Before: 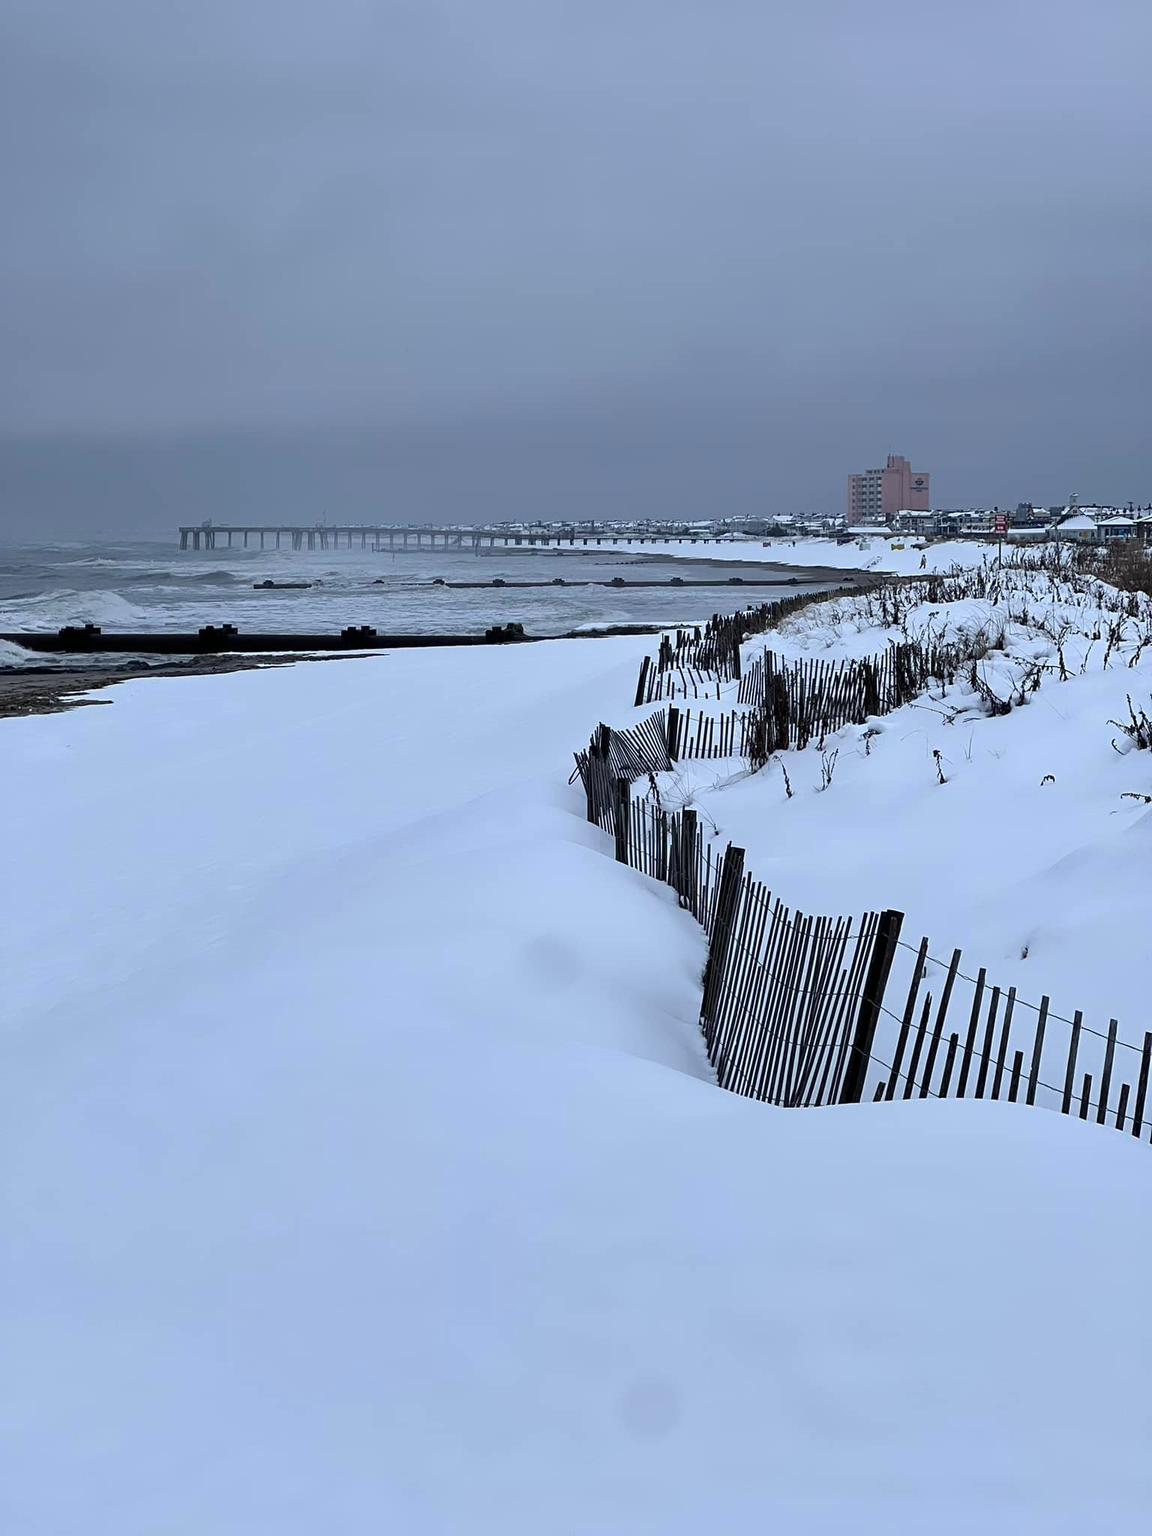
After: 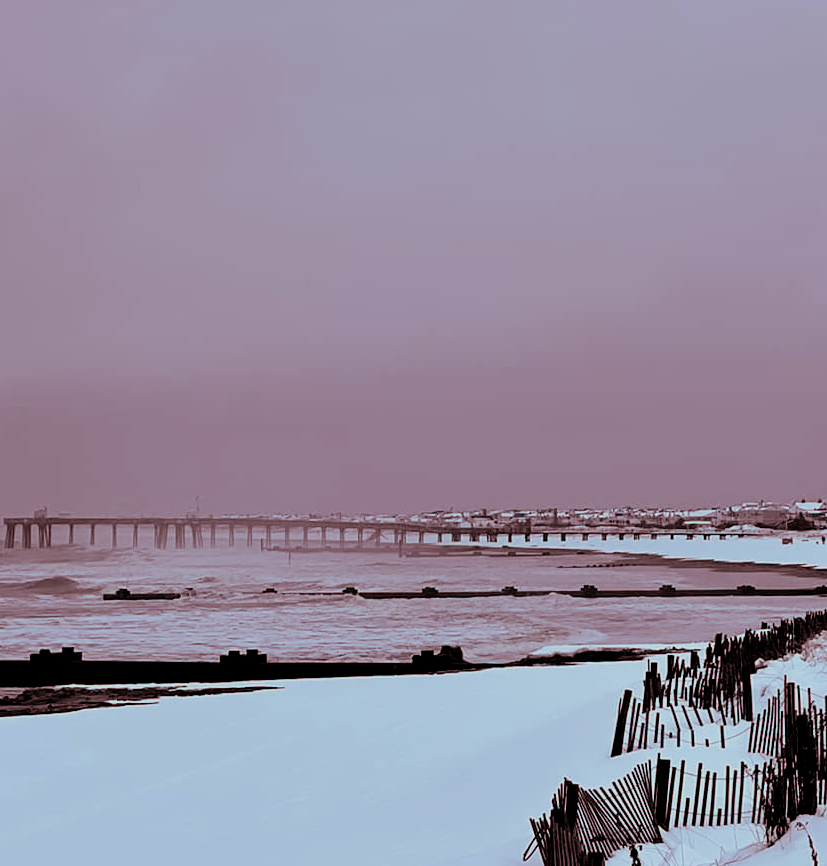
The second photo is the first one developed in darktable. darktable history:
filmic rgb: black relative exposure -5 EV, hardness 2.88, contrast 1.2, highlights saturation mix -30%
crop: left 15.306%, top 9.065%, right 30.789%, bottom 48.638%
split-toning: shadows › saturation 0.3, highlights › hue 180°, highlights › saturation 0.3, compress 0%
